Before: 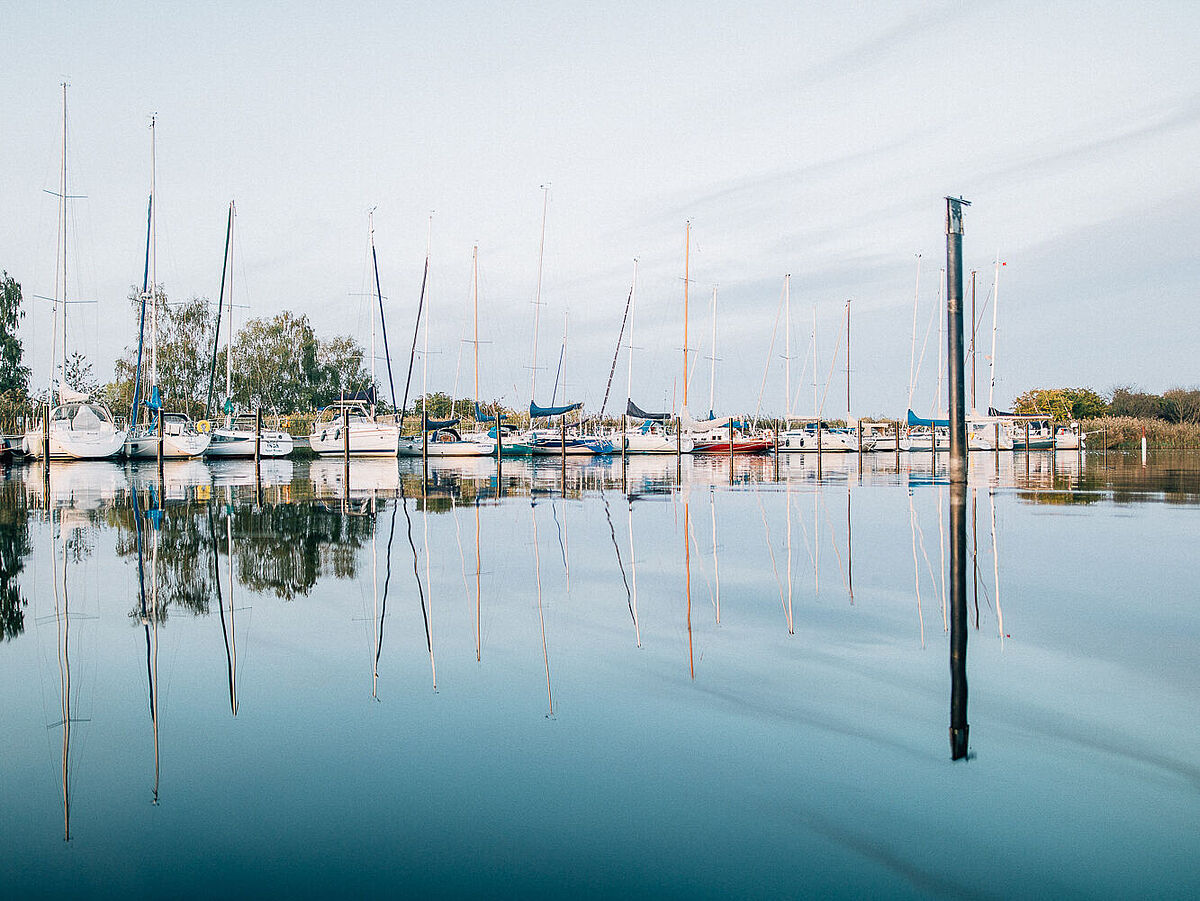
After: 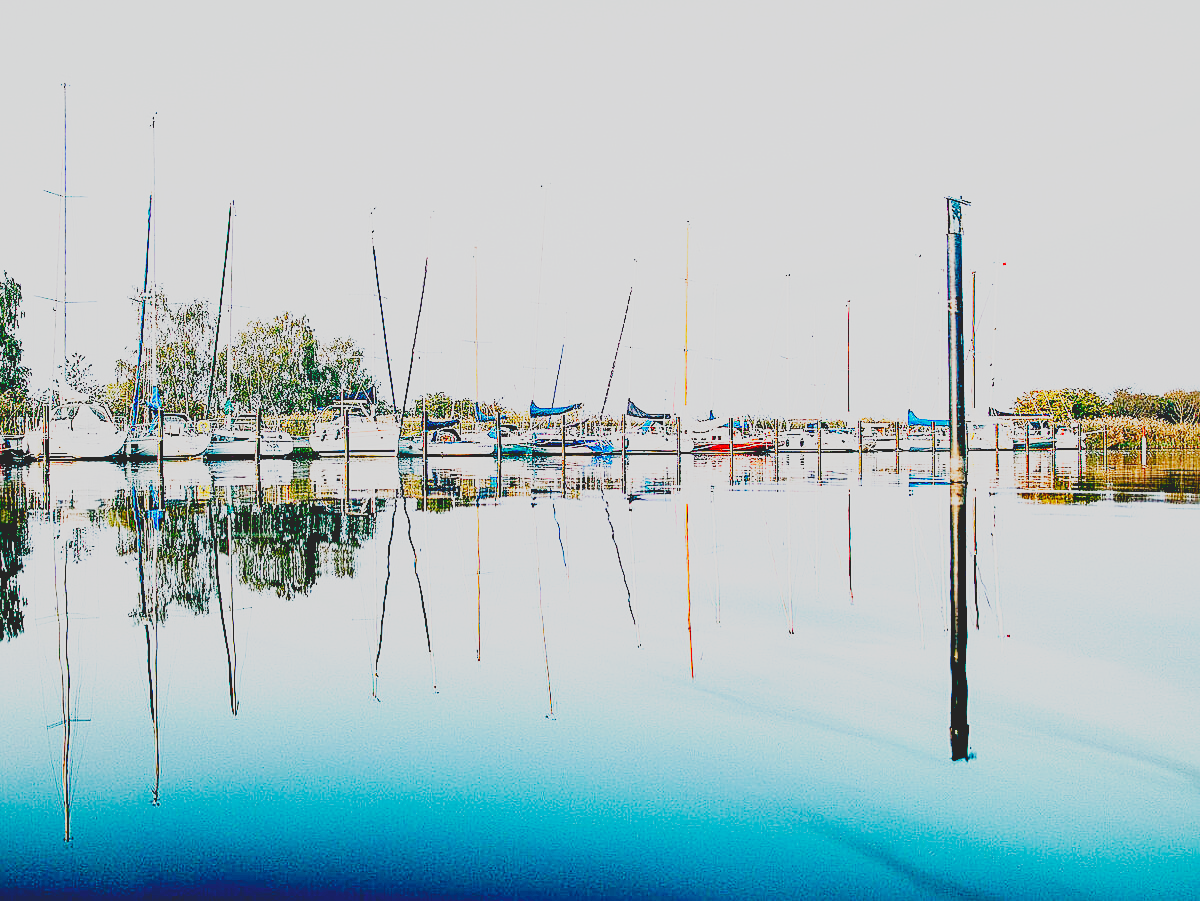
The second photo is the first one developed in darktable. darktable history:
exposure: black level correction 0.04, exposure 0.499 EV, compensate exposure bias true, compensate highlight preservation false
contrast brightness saturation: contrast -0.275
sharpen: on, module defaults
base curve: curves: ch0 [(0, 0) (0.007, 0.004) (0.027, 0.03) (0.046, 0.07) (0.207, 0.54) (0.442, 0.872) (0.673, 0.972) (1, 1)], preserve colors none
